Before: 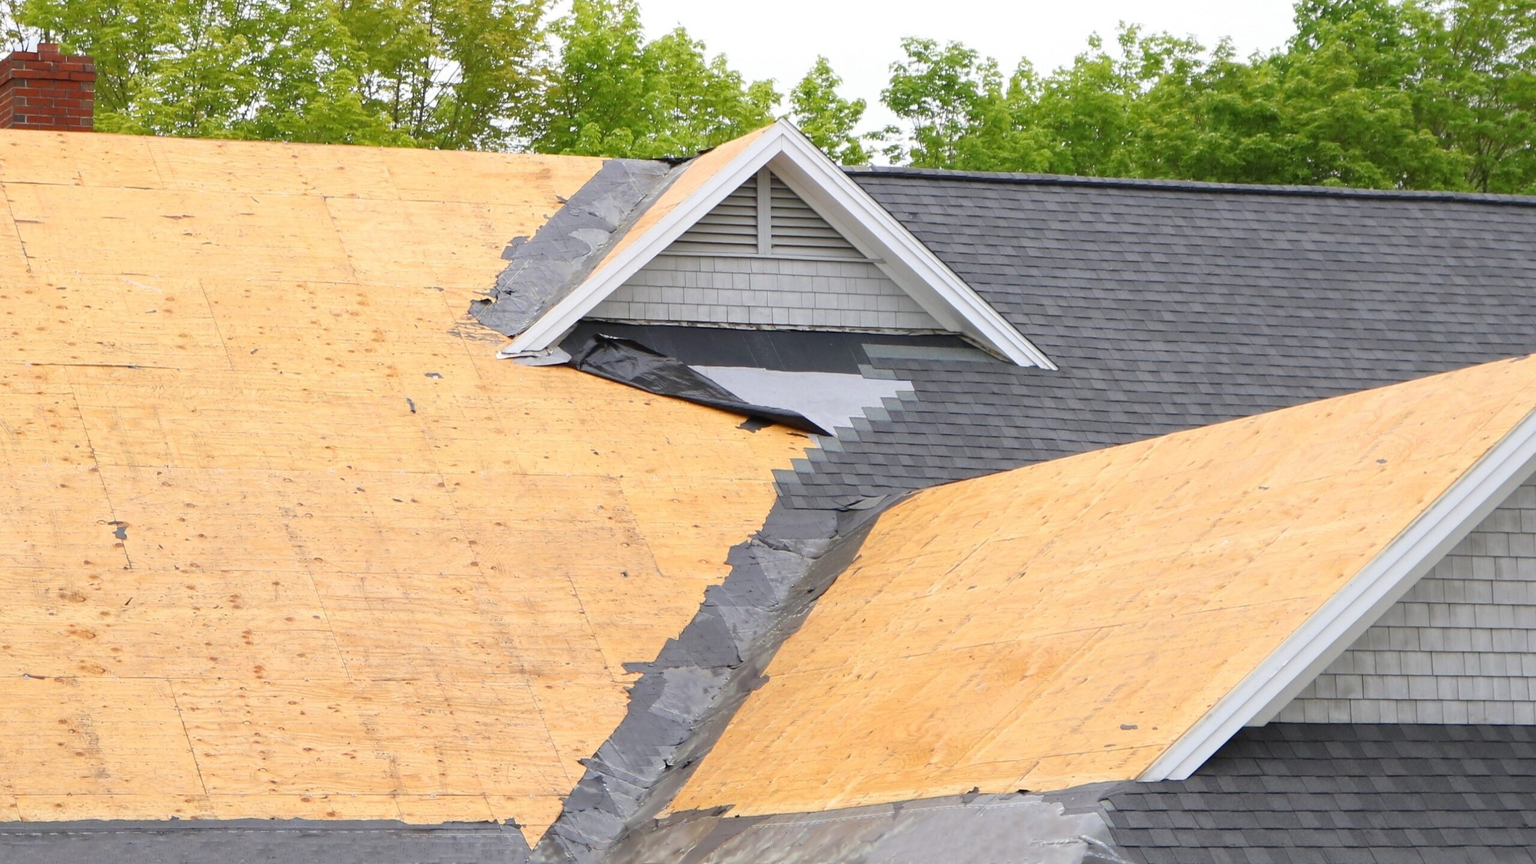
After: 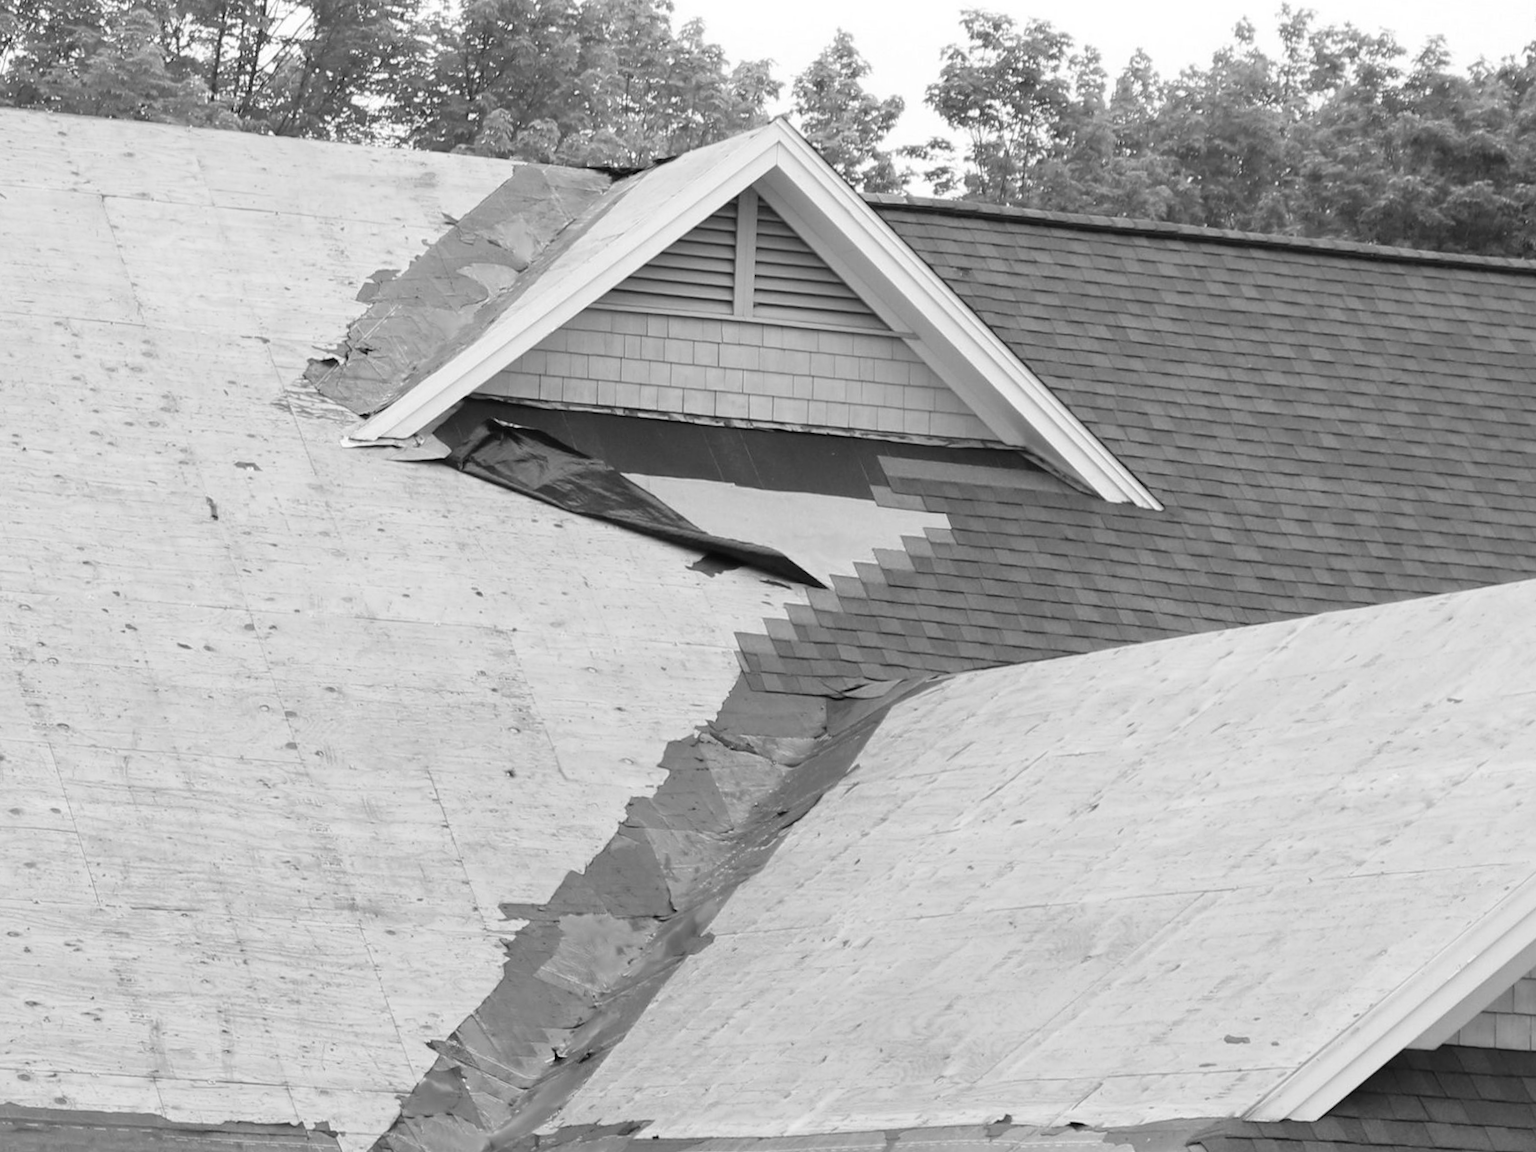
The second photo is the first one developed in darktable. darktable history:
monochrome: on, module defaults
color correction: highlights a* 3.22, highlights b* 1.93, saturation 1.19
crop and rotate: angle -3.27°, left 14.277%, top 0.028%, right 10.766%, bottom 0.028%
